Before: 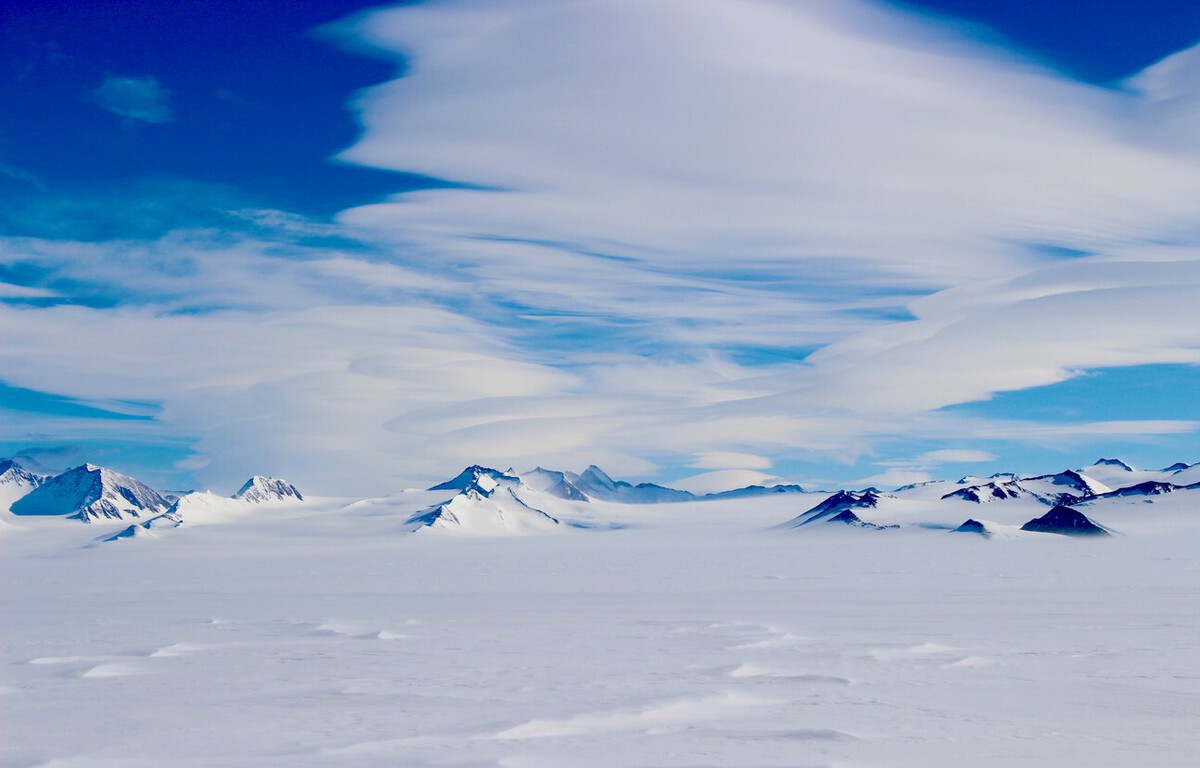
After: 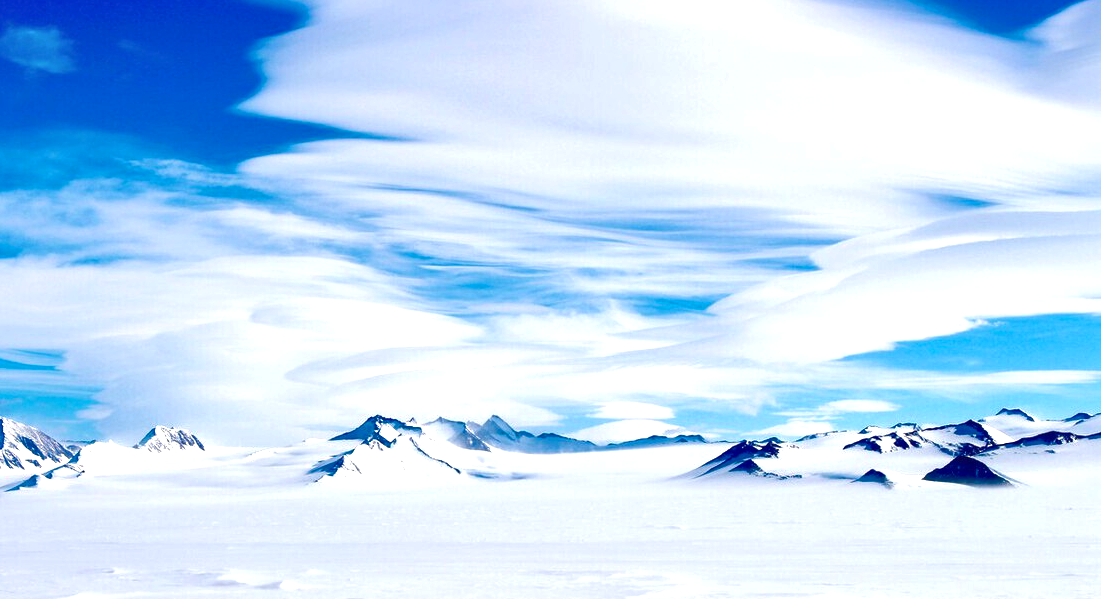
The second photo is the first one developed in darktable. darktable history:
crop: left 8.17%, top 6.599%, bottom 15.34%
local contrast: mode bilateral grid, contrast 20, coarseness 49, detail 120%, midtone range 0.2
shadows and highlights: radius 125.85, shadows 30.35, highlights -30.74, low approximation 0.01, soften with gaussian
exposure: black level correction 0, exposure 0.954 EV, compensate highlight preservation false
